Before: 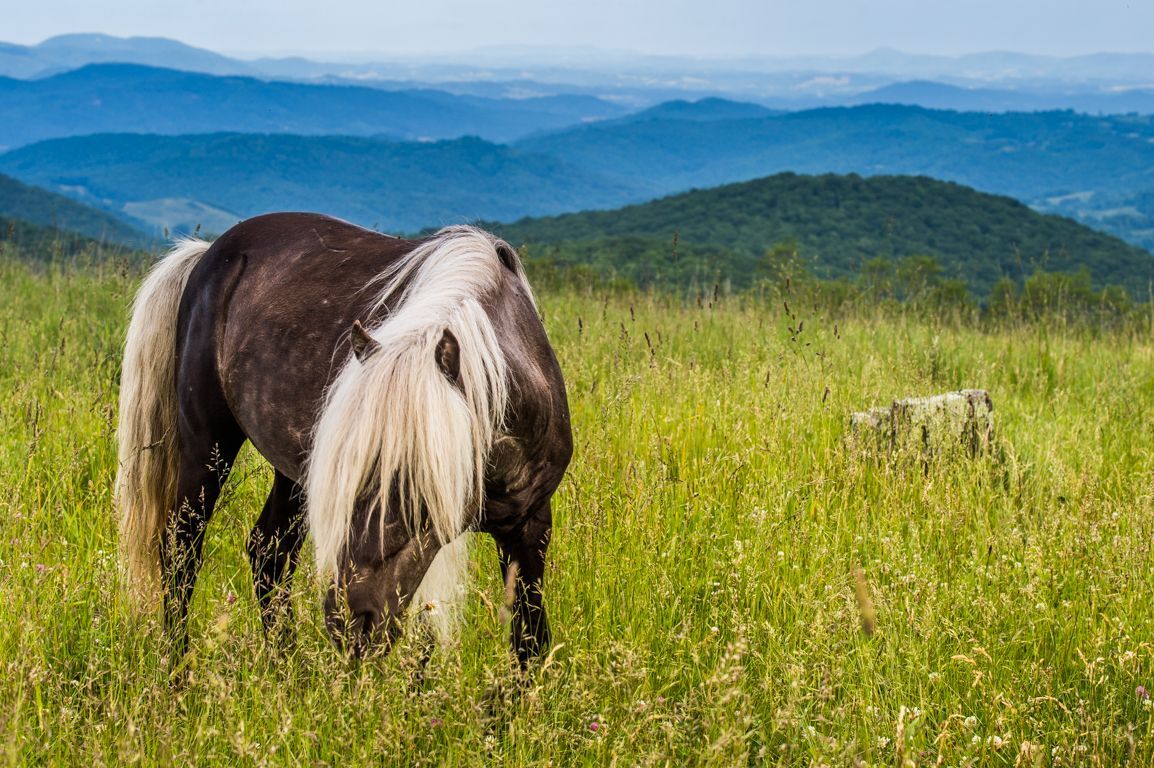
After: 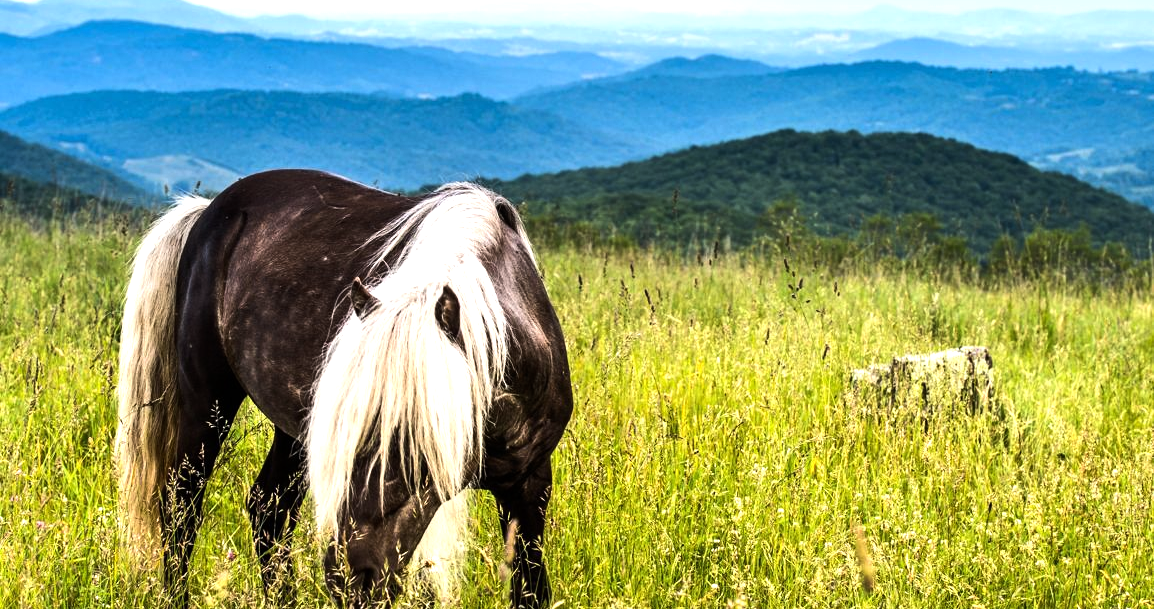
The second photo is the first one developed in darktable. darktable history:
crop and rotate: top 5.667%, bottom 14.937%
tone equalizer: -8 EV -1.08 EV, -7 EV -1.01 EV, -6 EV -0.867 EV, -5 EV -0.578 EV, -3 EV 0.578 EV, -2 EV 0.867 EV, -1 EV 1.01 EV, +0 EV 1.08 EV, edges refinement/feathering 500, mask exposure compensation -1.57 EV, preserve details no
